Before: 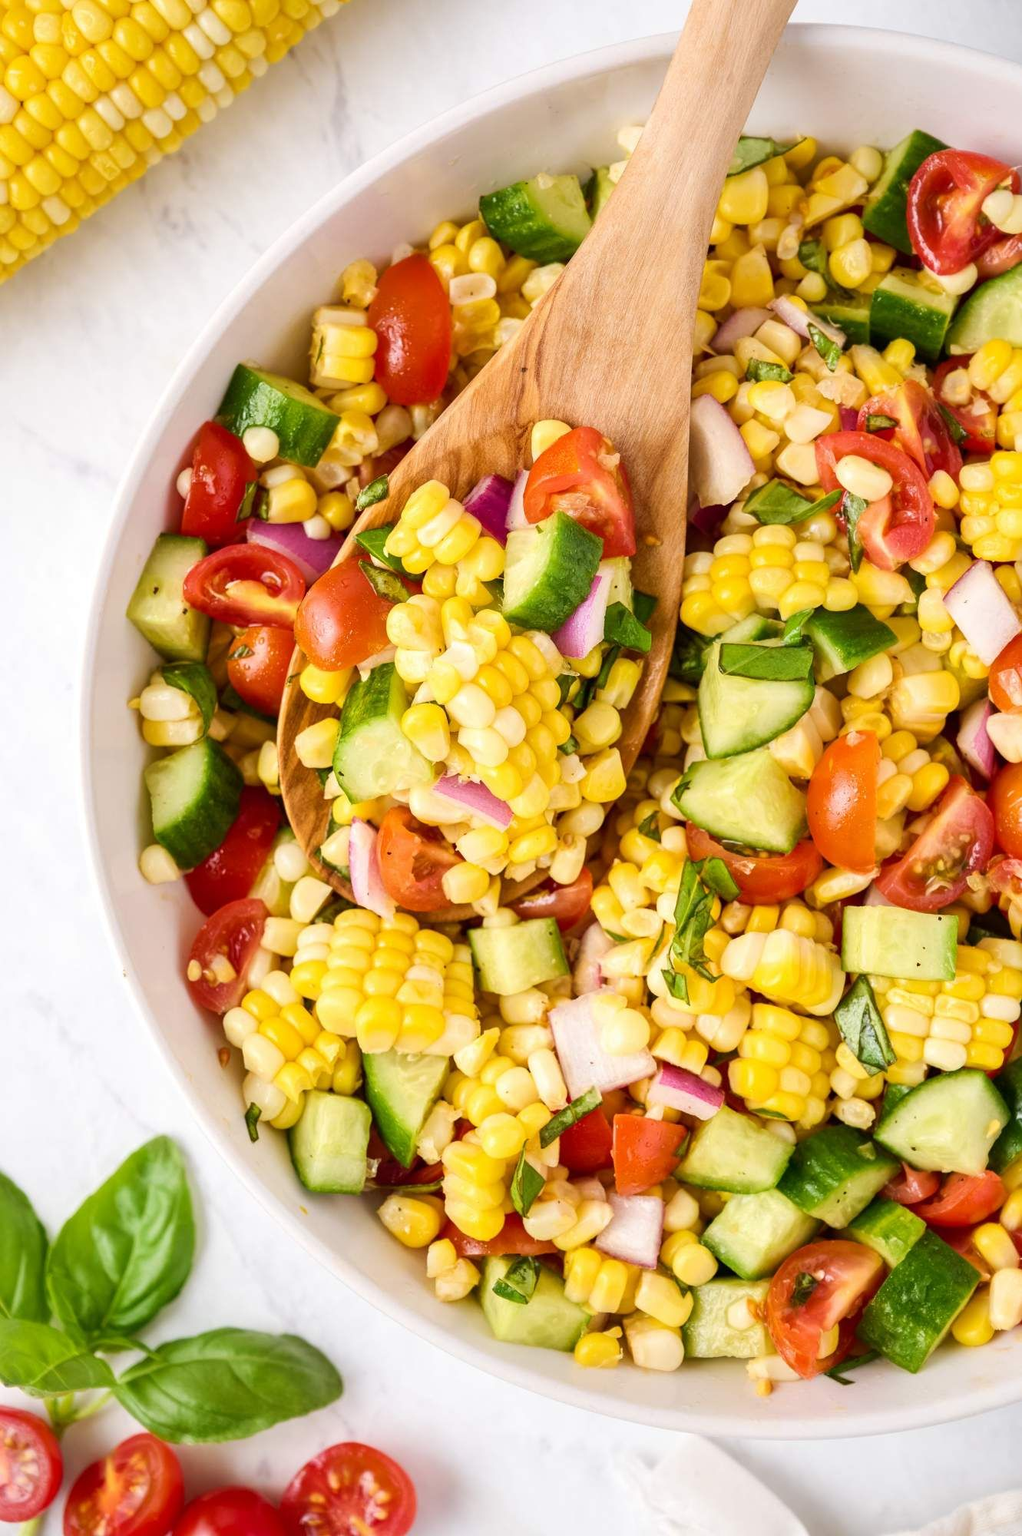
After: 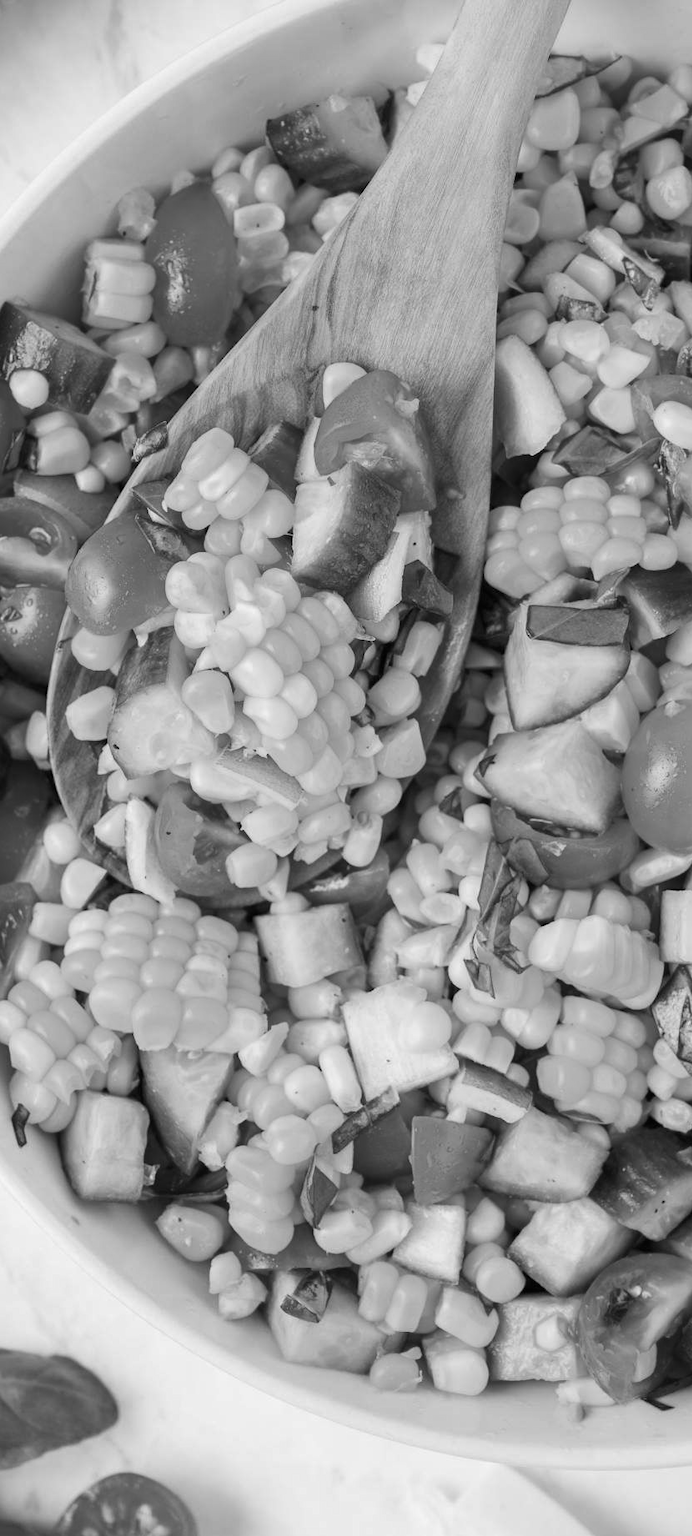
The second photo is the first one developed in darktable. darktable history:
color calibration: output gray [0.18, 0.41, 0.41, 0], gray › normalize channels true, illuminant same as pipeline (D50), adaptation XYZ, x 0.346, y 0.359, gamut compression 0
crop and rotate: left 22.918%, top 5.629%, right 14.711%, bottom 2.247%
